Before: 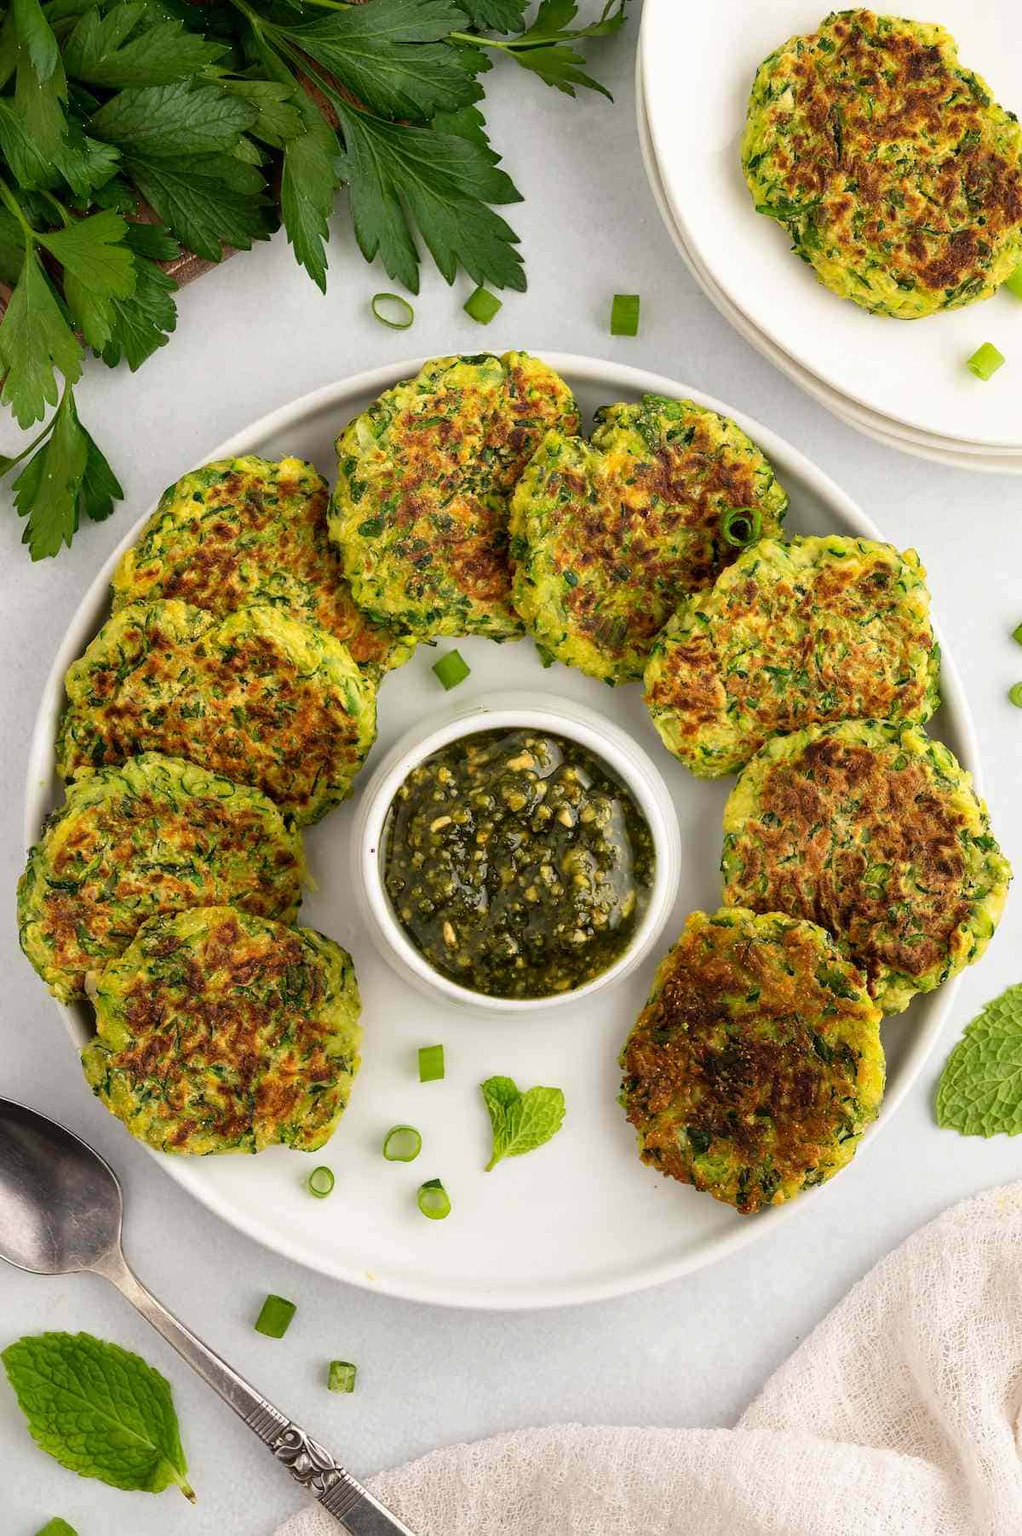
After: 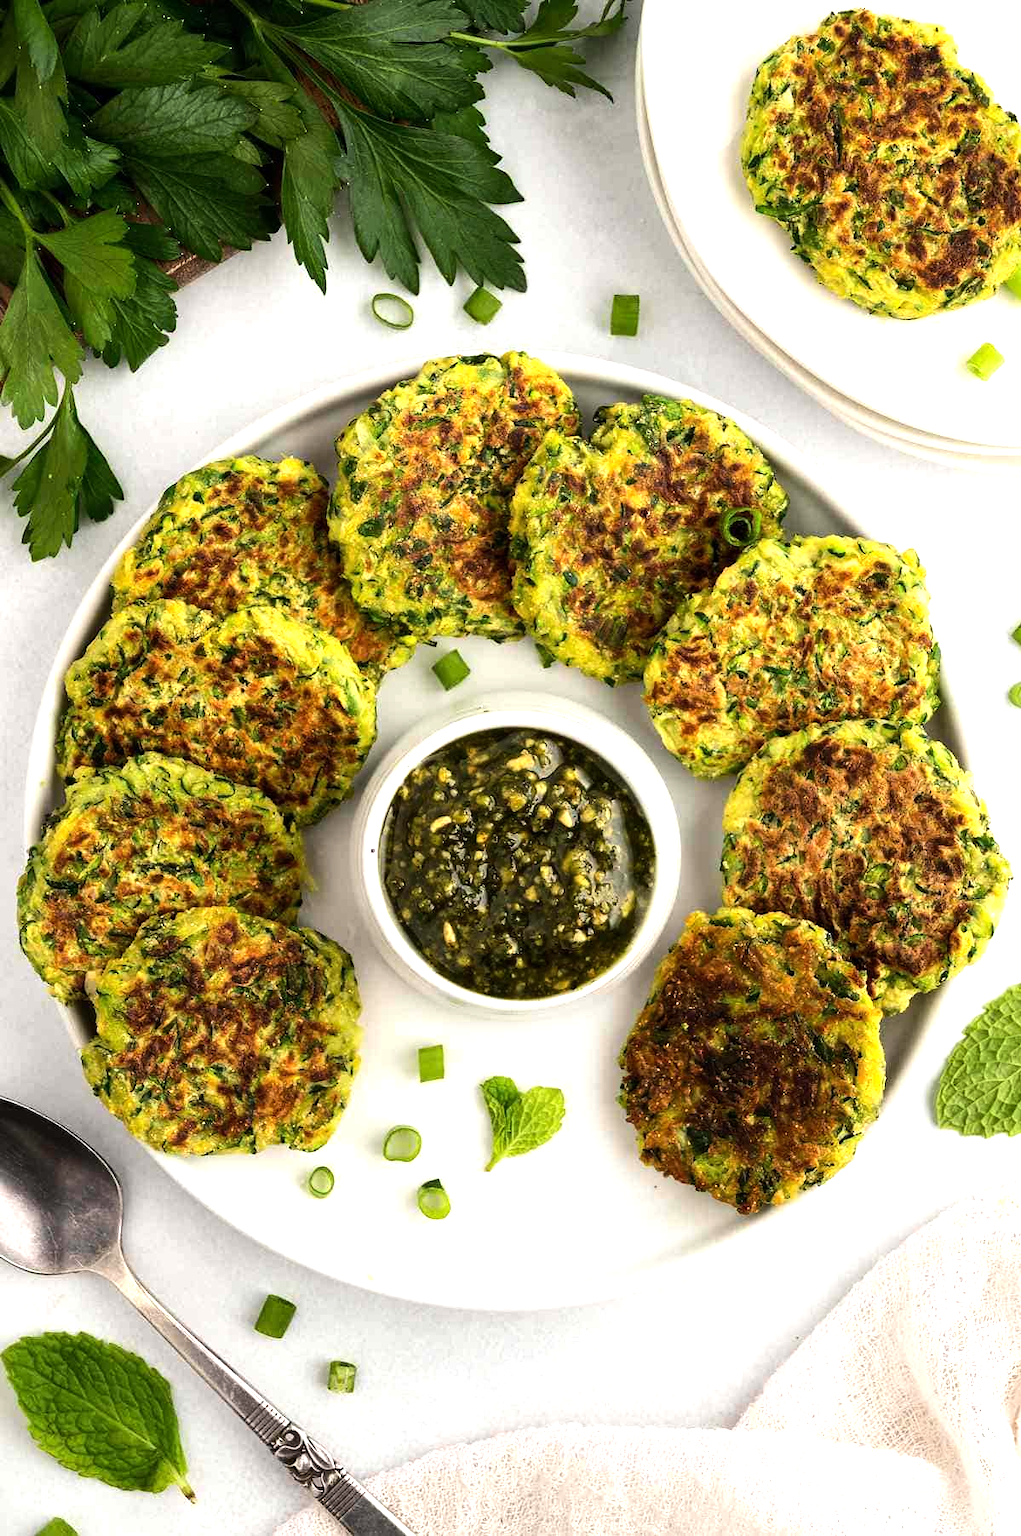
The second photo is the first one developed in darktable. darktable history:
tone equalizer: -8 EV -0.742 EV, -7 EV -0.67 EV, -6 EV -0.609 EV, -5 EV -0.425 EV, -3 EV 0.367 EV, -2 EV 0.6 EV, -1 EV 0.694 EV, +0 EV 0.745 EV, edges refinement/feathering 500, mask exposure compensation -1.57 EV, preserve details no
